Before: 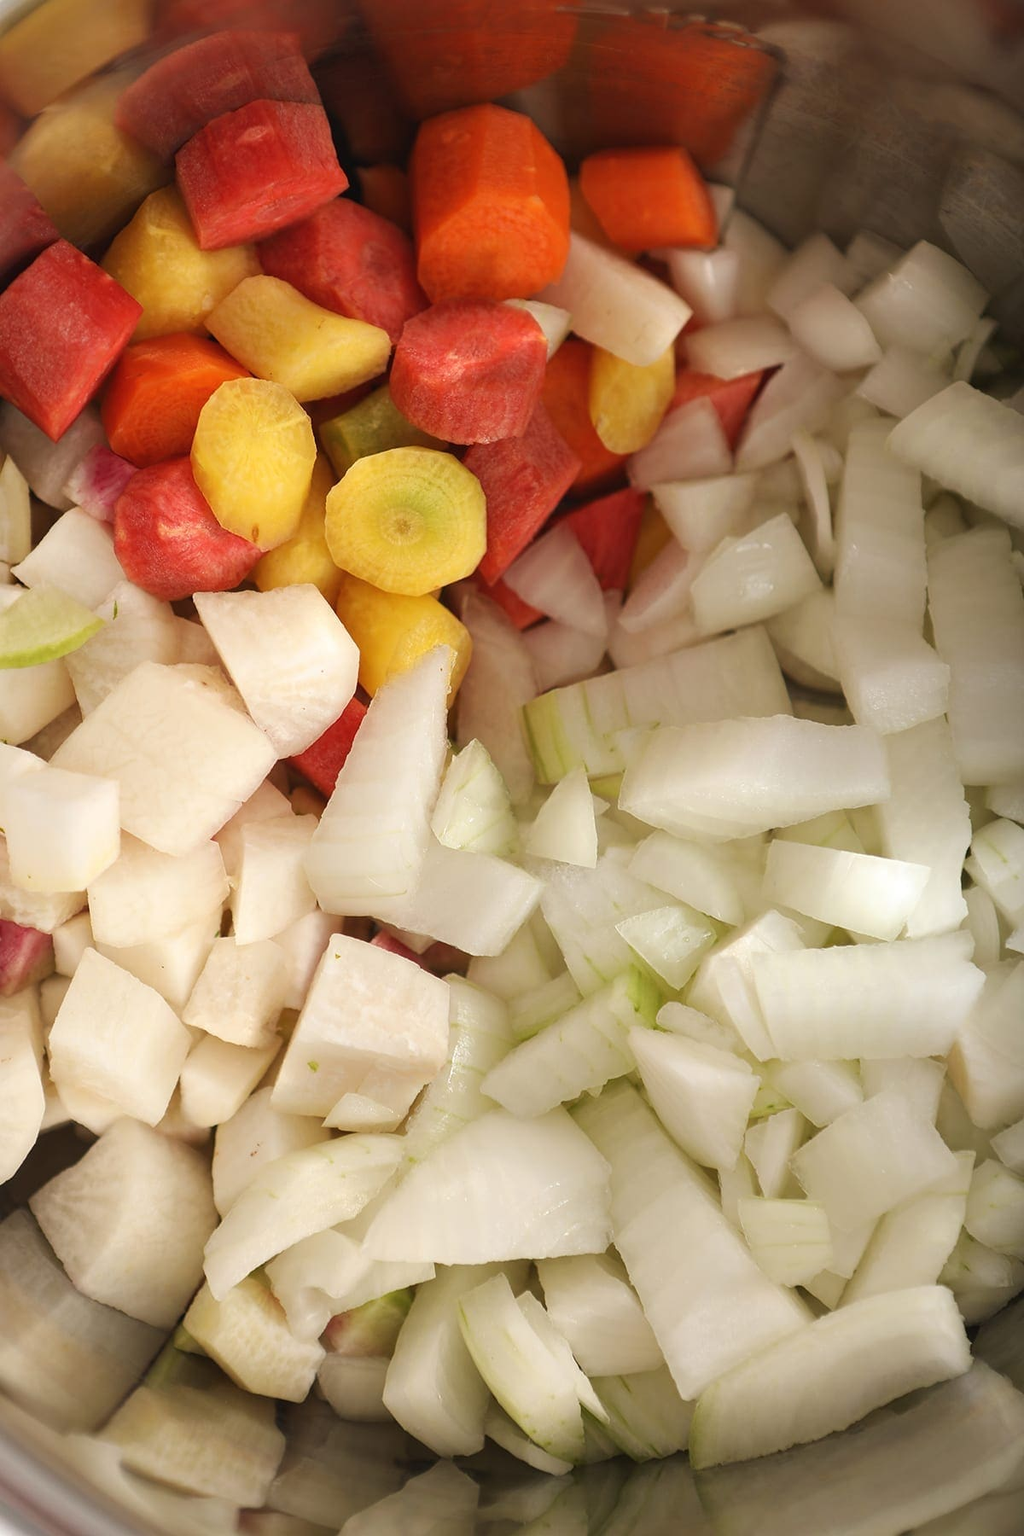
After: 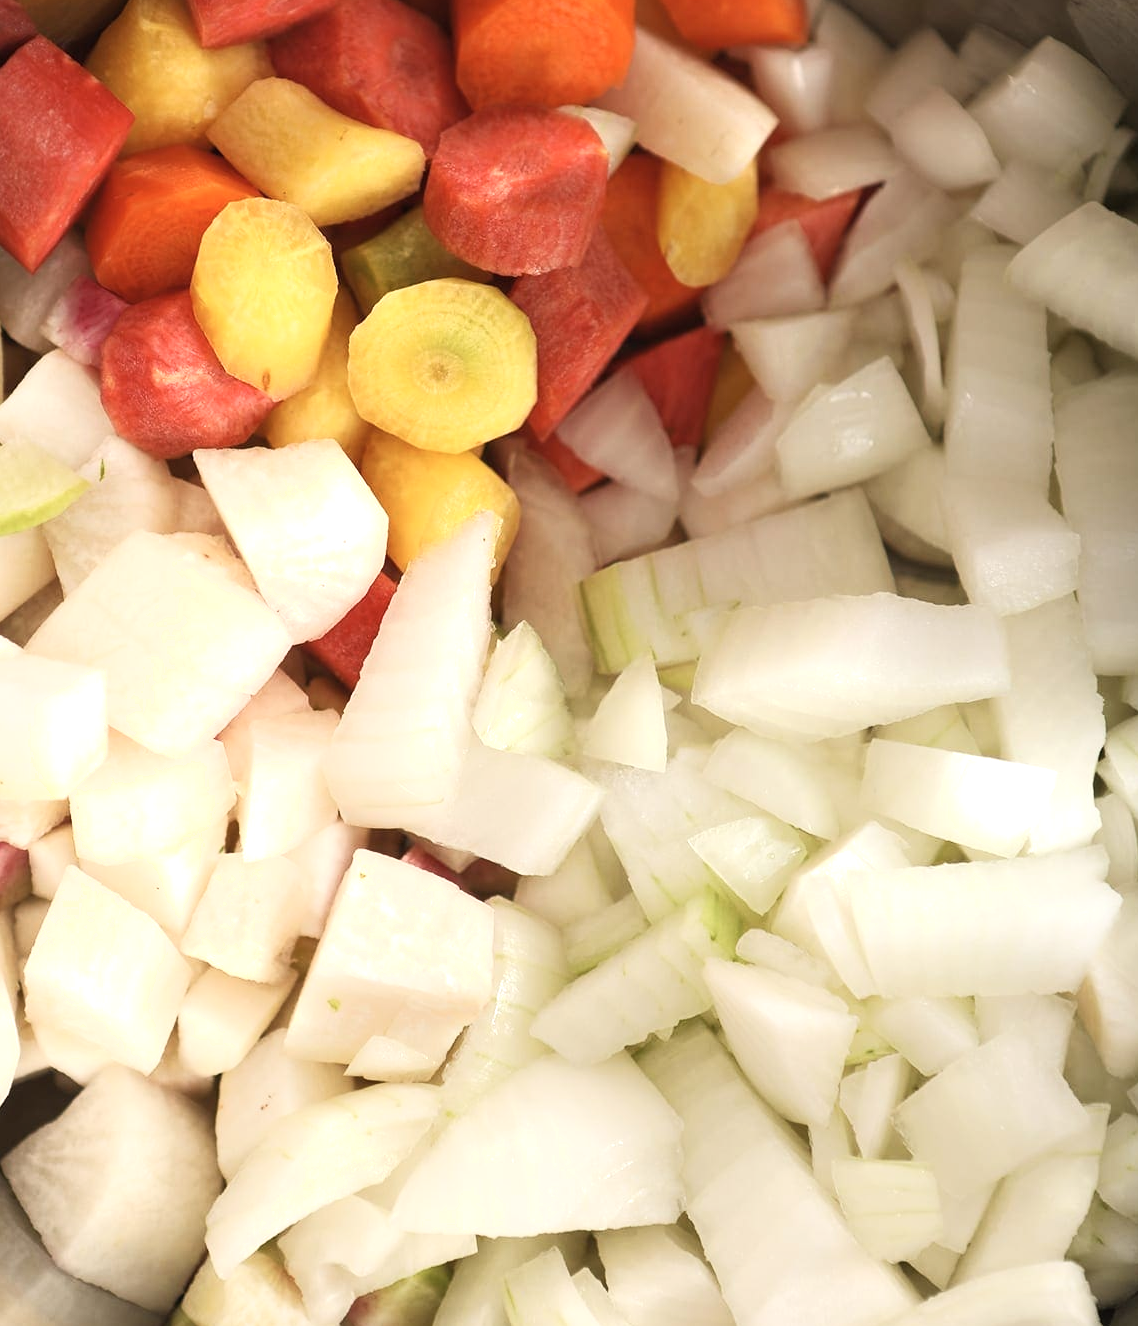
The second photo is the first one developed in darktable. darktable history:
tone equalizer: -8 EV -0.431 EV, -7 EV -0.388 EV, -6 EV -0.351 EV, -5 EV -0.213 EV, -3 EV 0.202 EV, -2 EV 0.326 EV, -1 EV 0.378 EV, +0 EV 0.416 EV
shadows and highlights: shadows -0.195, highlights 40.1
contrast brightness saturation: saturation -0.099
crop and rotate: left 2.825%, top 13.63%, right 2.307%, bottom 12.688%
